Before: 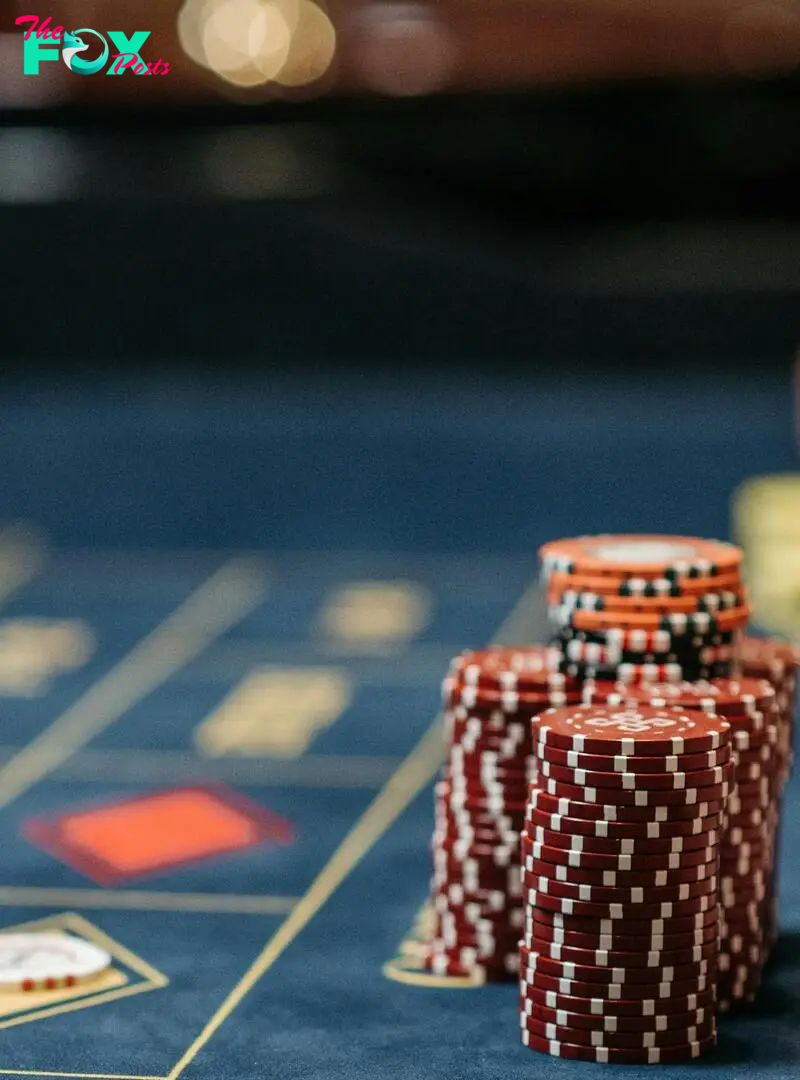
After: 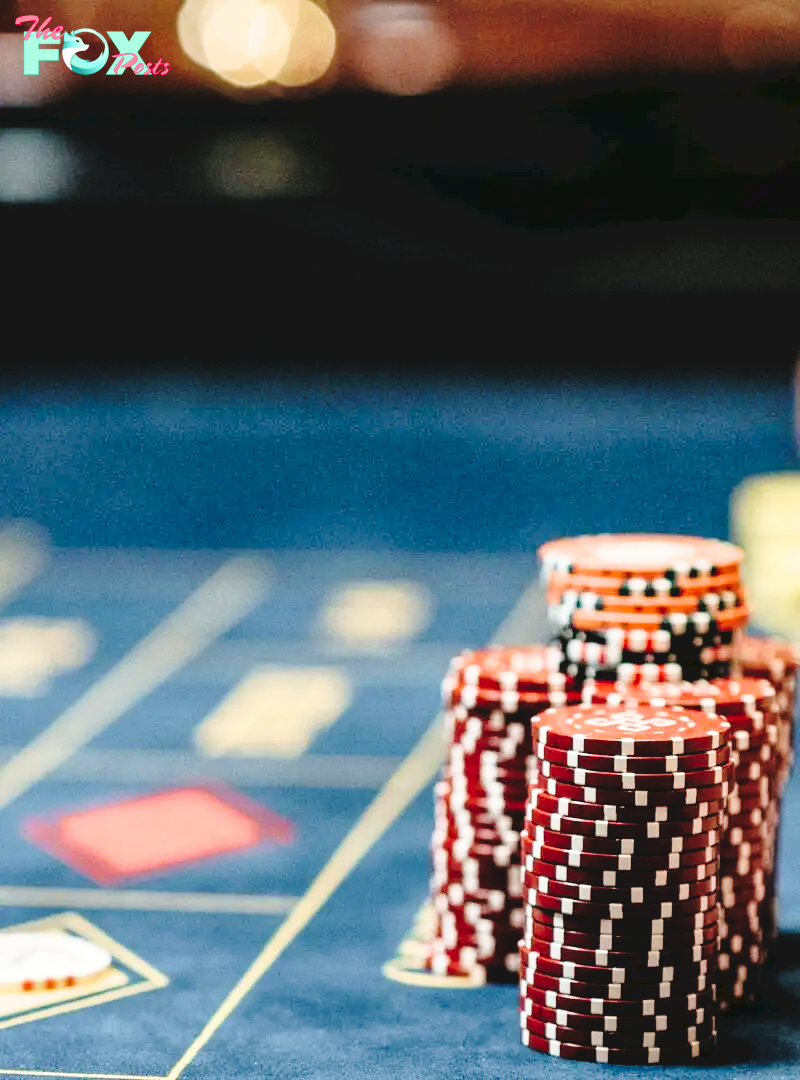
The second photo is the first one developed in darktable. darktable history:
tone curve: curves: ch0 [(0, 0) (0.003, 0.072) (0.011, 0.073) (0.025, 0.072) (0.044, 0.076) (0.069, 0.089) (0.1, 0.103) (0.136, 0.123) (0.177, 0.158) (0.224, 0.21) (0.277, 0.275) (0.335, 0.372) (0.399, 0.463) (0.468, 0.556) (0.543, 0.633) (0.623, 0.712) (0.709, 0.795) (0.801, 0.869) (0.898, 0.942) (1, 1)], preserve colors none
tone equalizer: mask exposure compensation -0.495 EV
filmic rgb: black relative exposure -5.73 EV, white relative exposure 3.4 EV, hardness 3.68, preserve chrominance max RGB
exposure: black level correction 0, exposure 1 EV, compensate exposure bias true, compensate highlight preservation false
